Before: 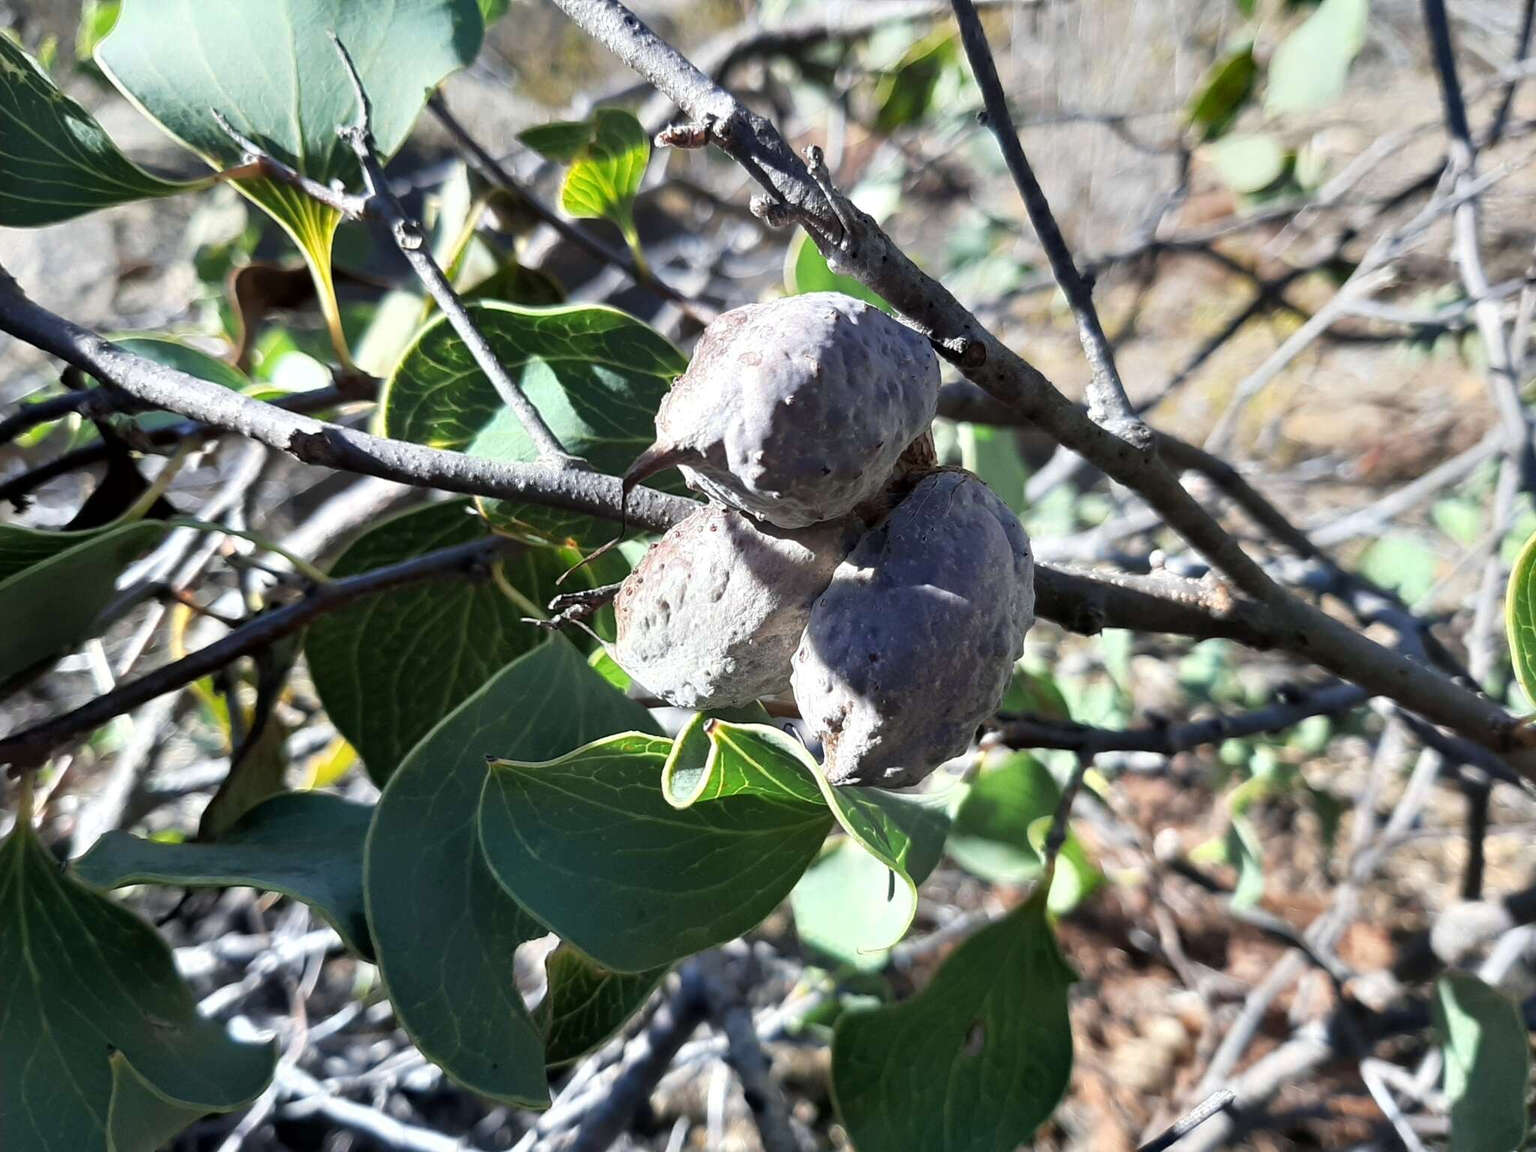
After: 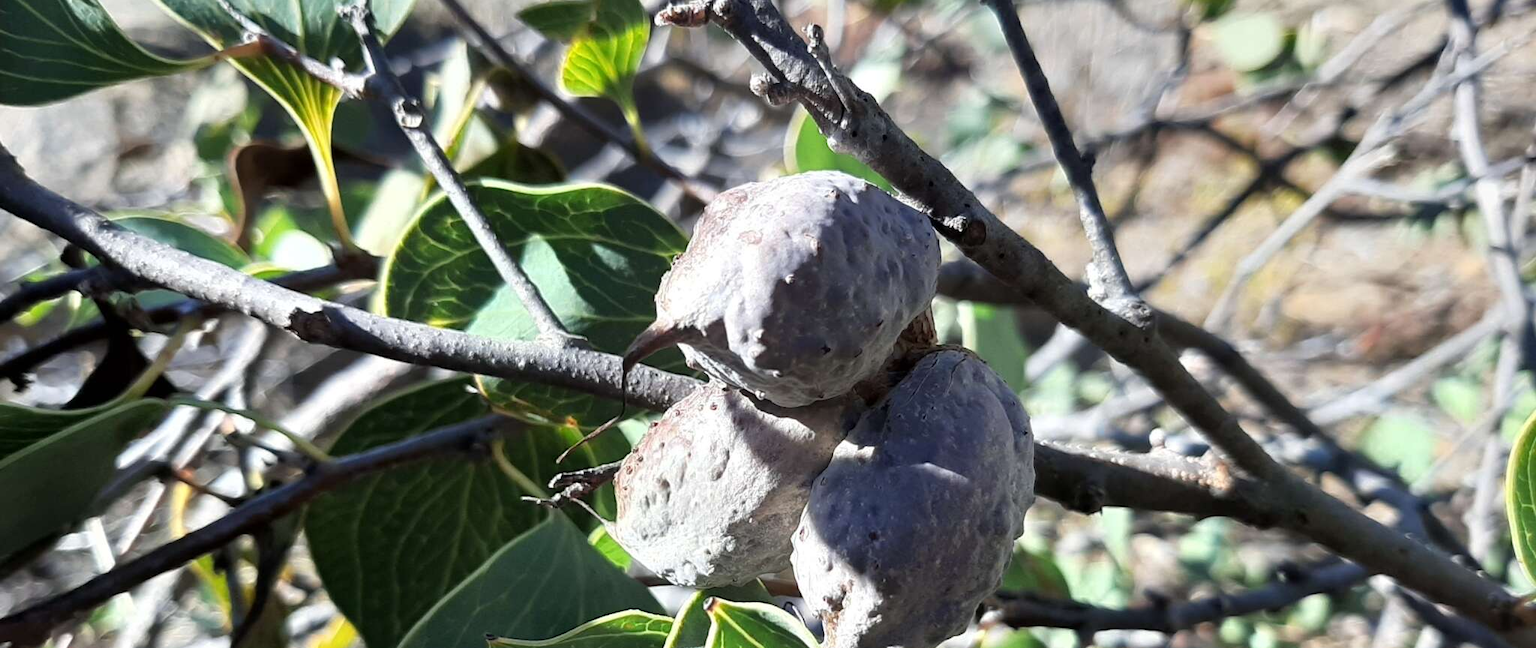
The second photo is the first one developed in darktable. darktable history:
crop and rotate: top 10.573%, bottom 33.065%
